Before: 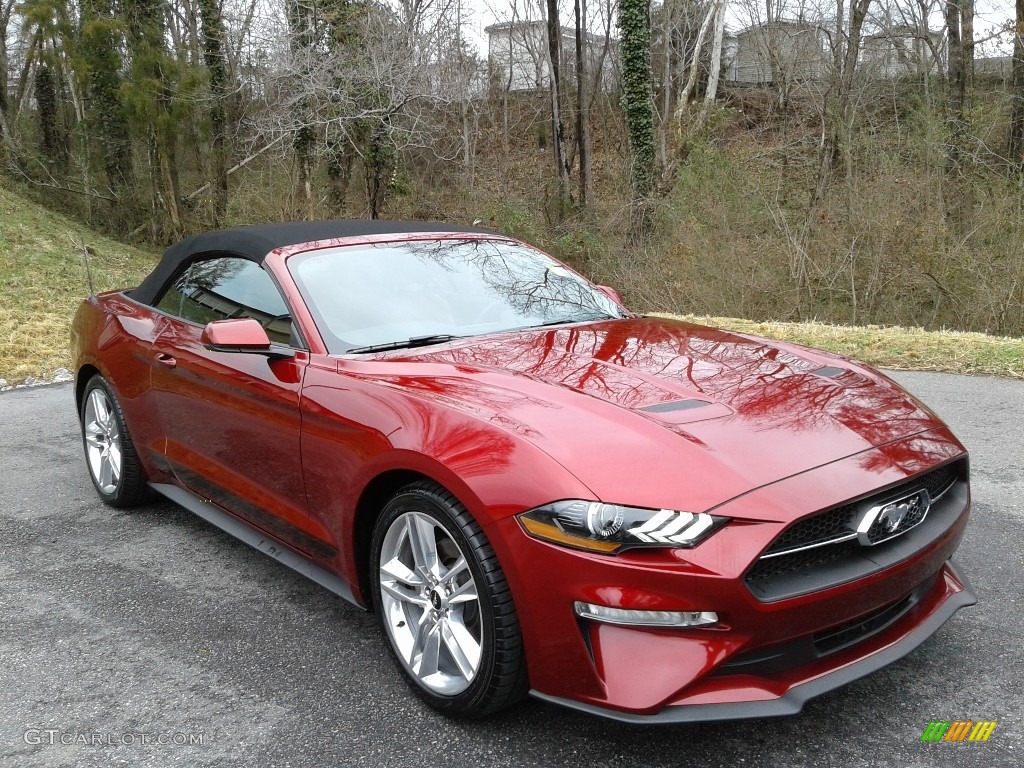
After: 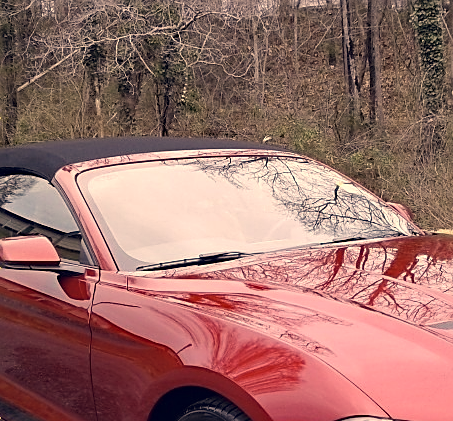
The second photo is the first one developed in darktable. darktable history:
color correction: highlights a* 19.75, highlights b* 28.15, shadows a* 3.42, shadows b* -17.39, saturation 0.765
crop: left 20.513%, top 10.833%, right 35.242%, bottom 34.265%
haze removal: compatibility mode true, adaptive false
sharpen: on, module defaults
